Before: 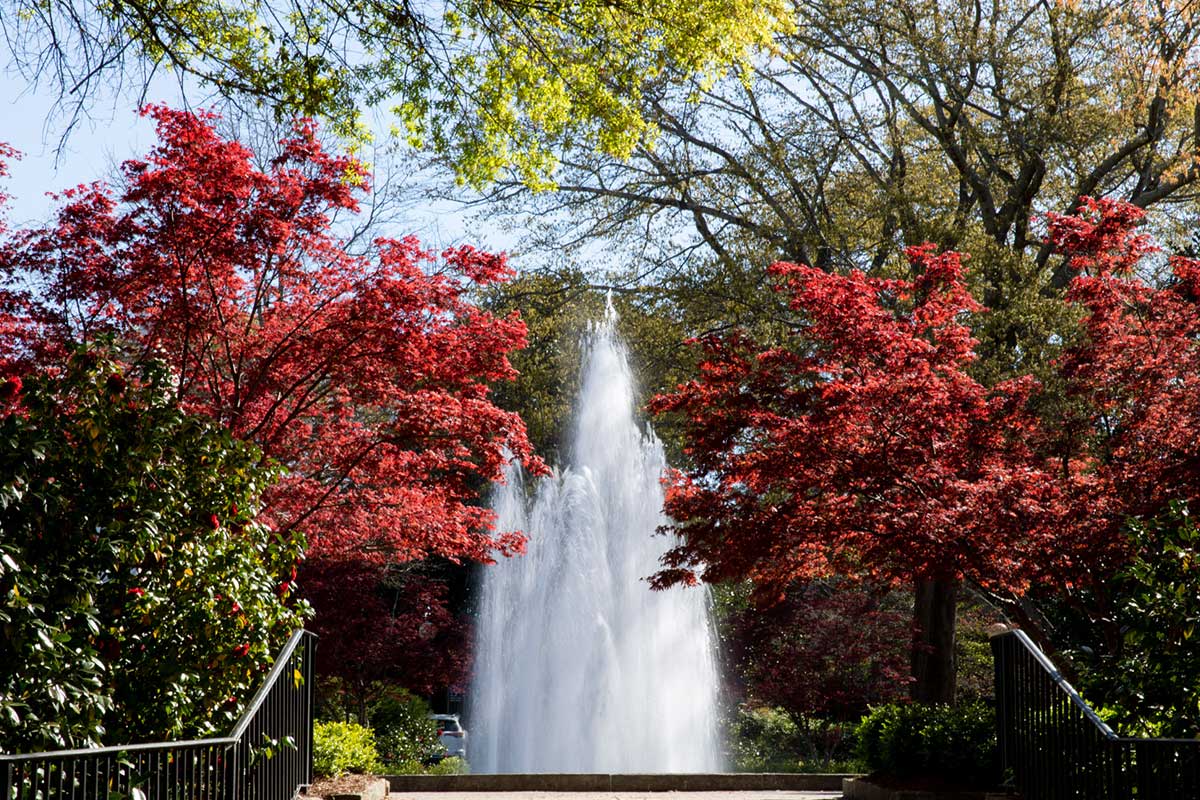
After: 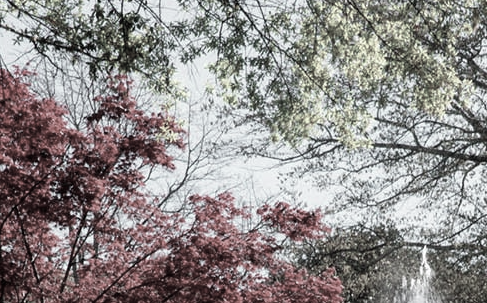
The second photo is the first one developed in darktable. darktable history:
crop: left 15.452%, top 5.459%, right 43.956%, bottom 56.62%
color contrast: green-magenta contrast 0.3, blue-yellow contrast 0.15
